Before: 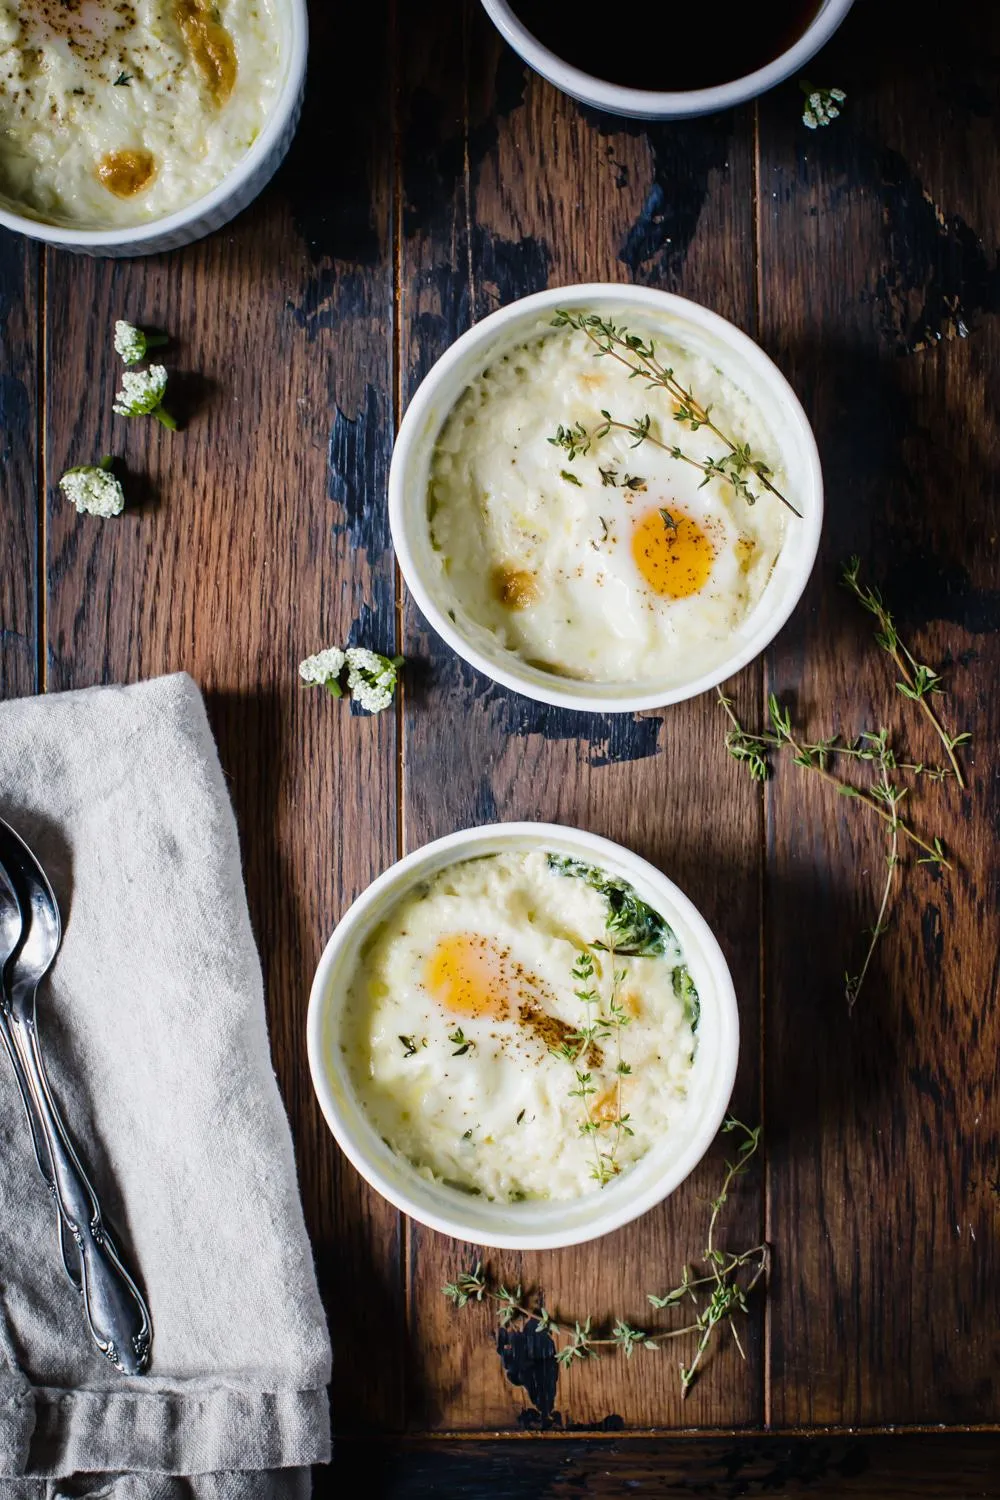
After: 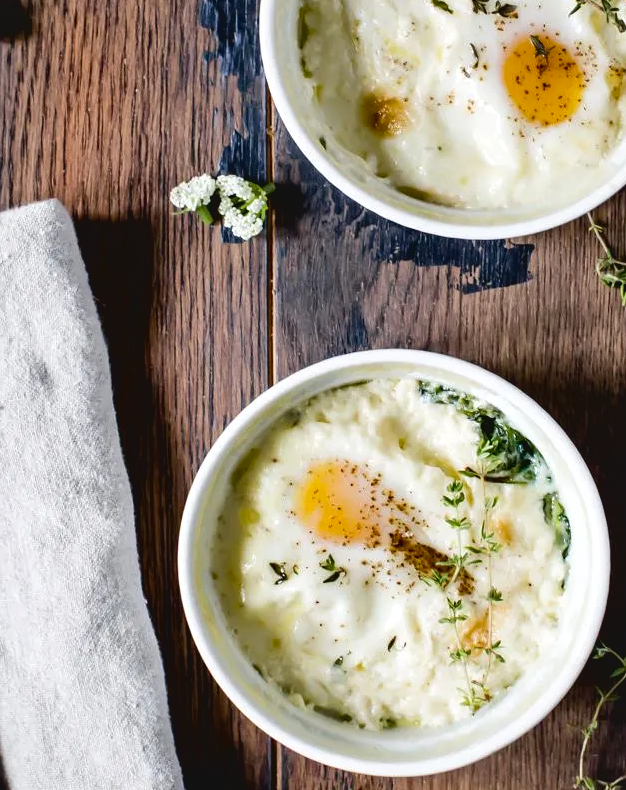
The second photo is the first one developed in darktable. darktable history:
crop: left 12.922%, top 31.552%, right 24.407%, bottom 15.728%
exposure: black level correction 0.011, compensate exposure bias true, compensate highlight preservation false
contrast brightness saturation: contrast -0.103, saturation -0.091
shadows and highlights: highlights color adjustment 40.18%, soften with gaussian
tone equalizer: -8 EV -0.444 EV, -7 EV -0.382 EV, -6 EV -0.333 EV, -5 EV -0.222 EV, -3 EV 0.232 EV, -2 EV 0.329 EV, -1 EV 0.415 EV, +0 EV 0.427 EV, edges refinement/feathering 500, mask exposure compensation -1.57 EV, preserve details no
